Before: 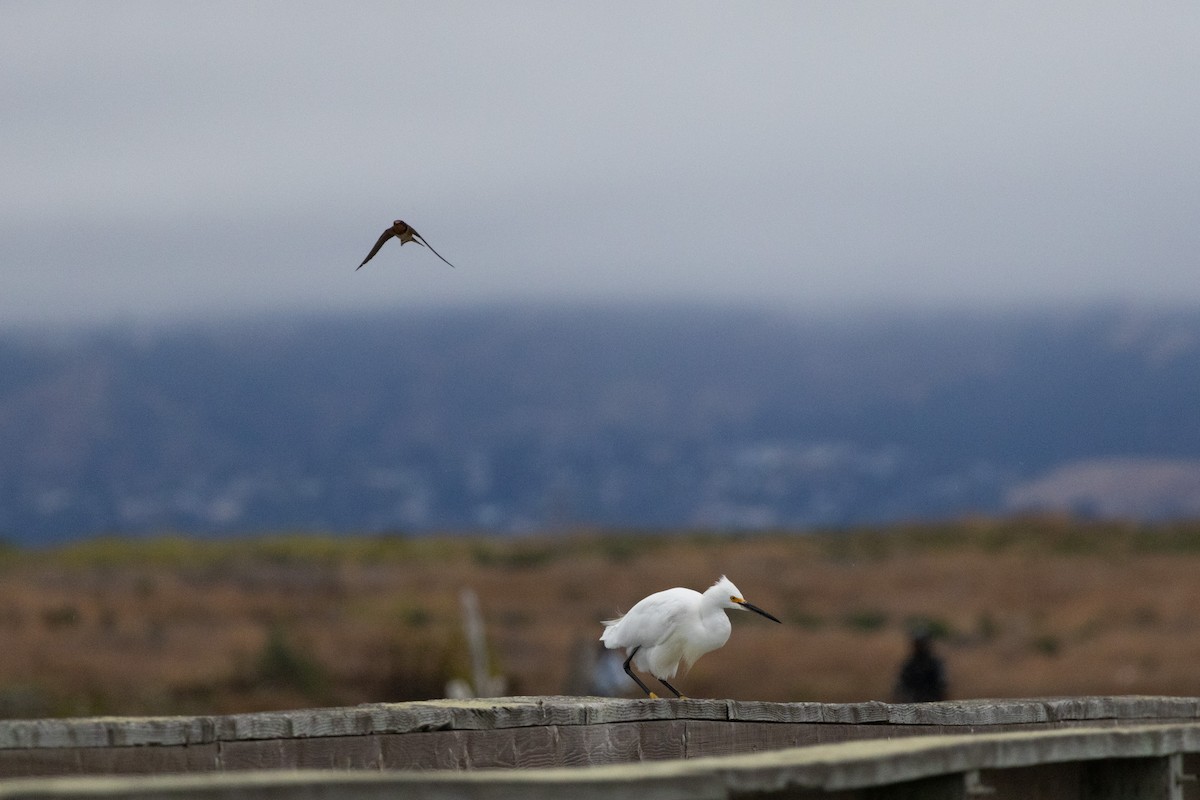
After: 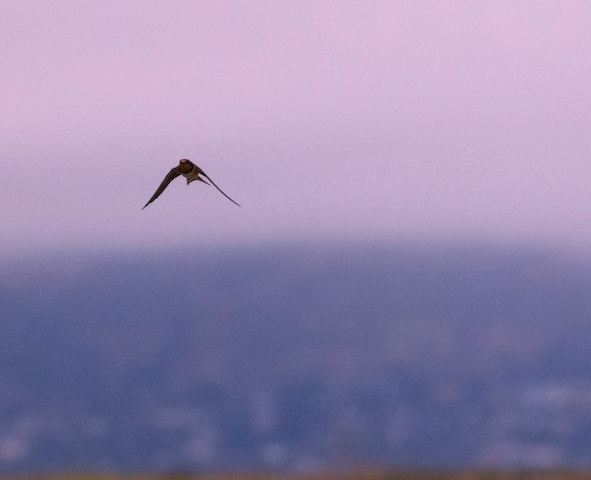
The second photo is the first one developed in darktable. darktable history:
white balance: red 1.188, blue 1.11
crop: left 17.835%, top 7.675%, right 32.881%, bottom 32.213%
